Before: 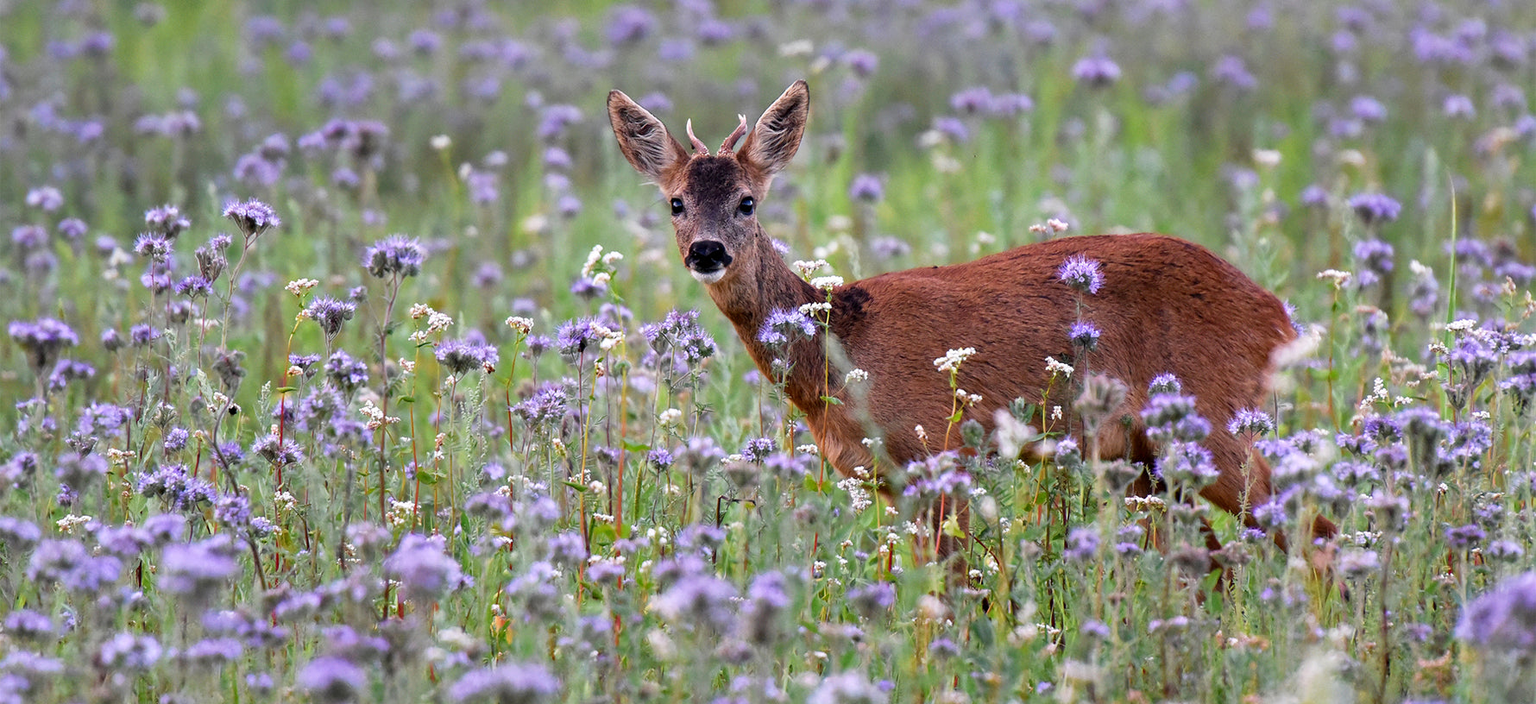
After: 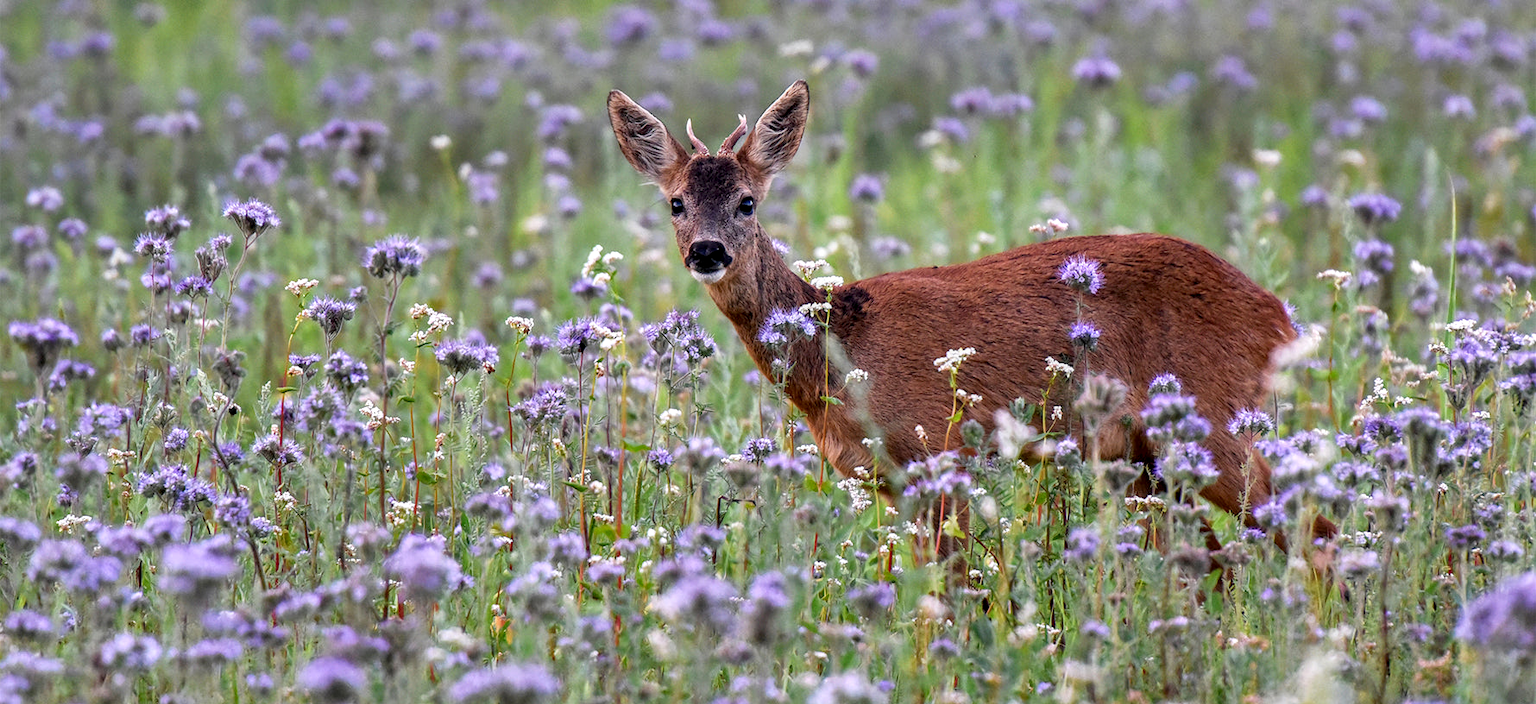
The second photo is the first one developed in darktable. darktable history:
local contrast: on, module defaults
shadows and highlights: shadows 60.04, soften with gaussian
